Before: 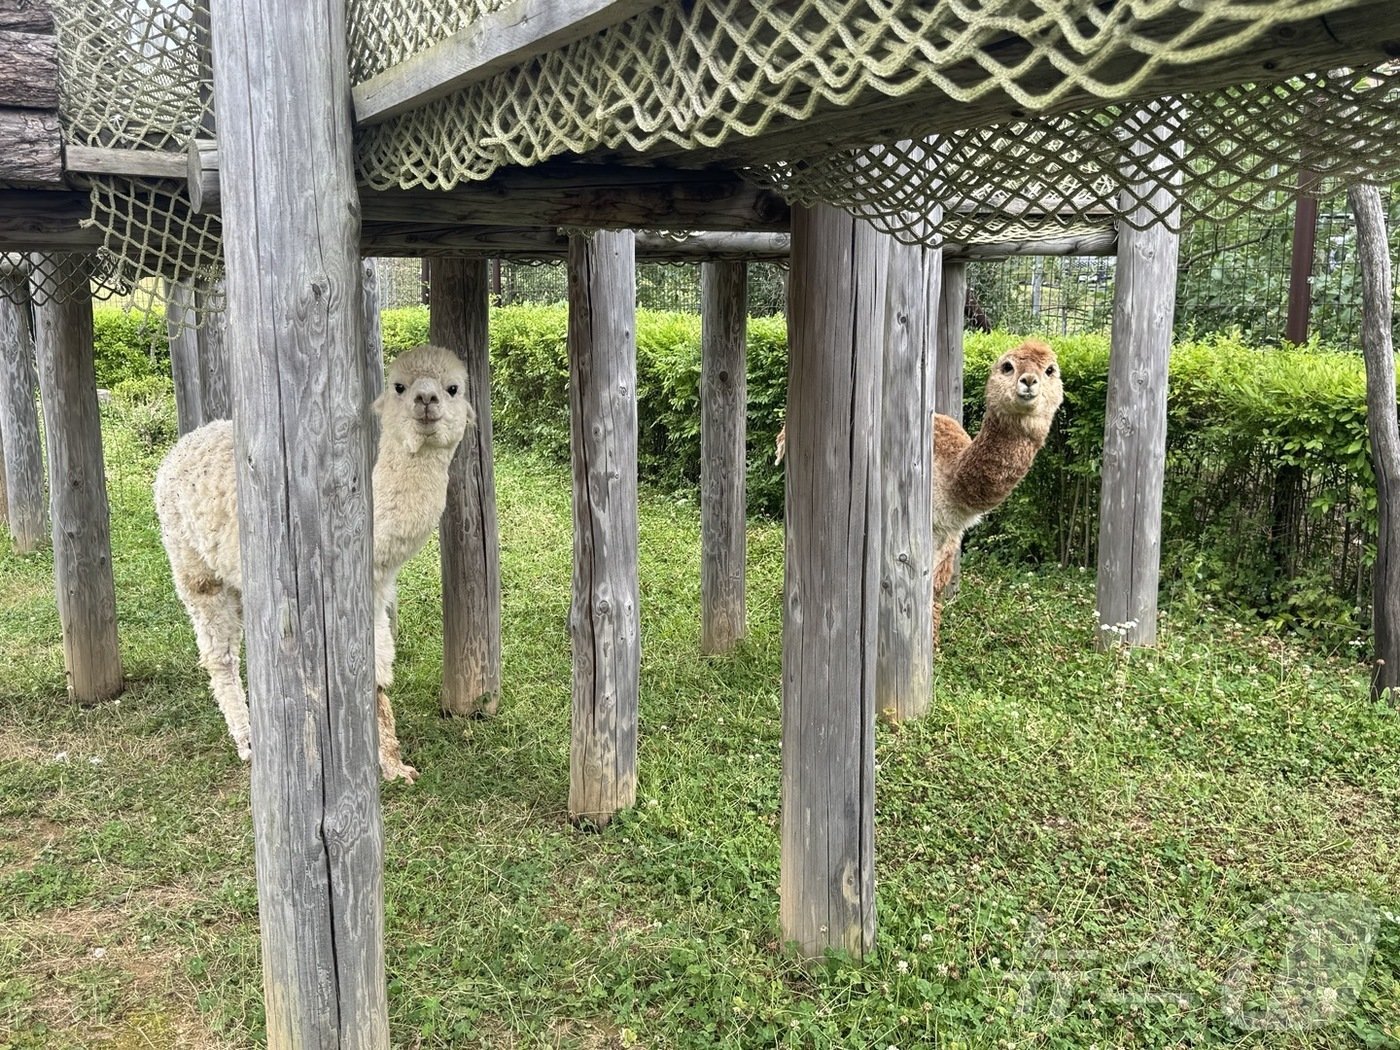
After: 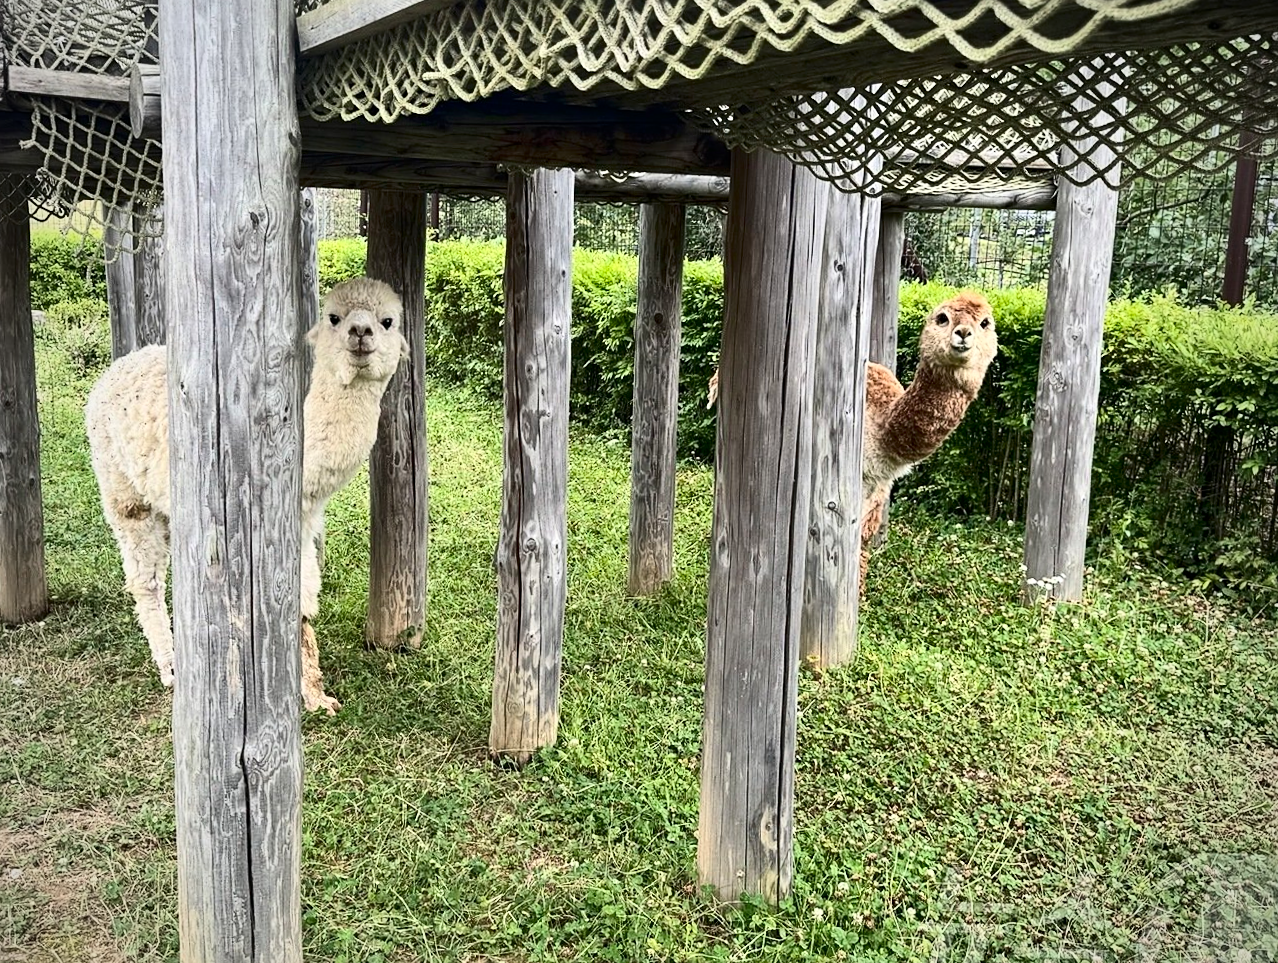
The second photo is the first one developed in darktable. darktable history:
crop and rotate: angle -1.89°, left 3.096%, top 3.703%, right 1.61%, bottom 0.513%
sharpen: amount 0.212
vignetting: fall-off start 74.5%, fall-off radius 66.45%, unbound false
contrast brightness saturation: contrast 0.279
